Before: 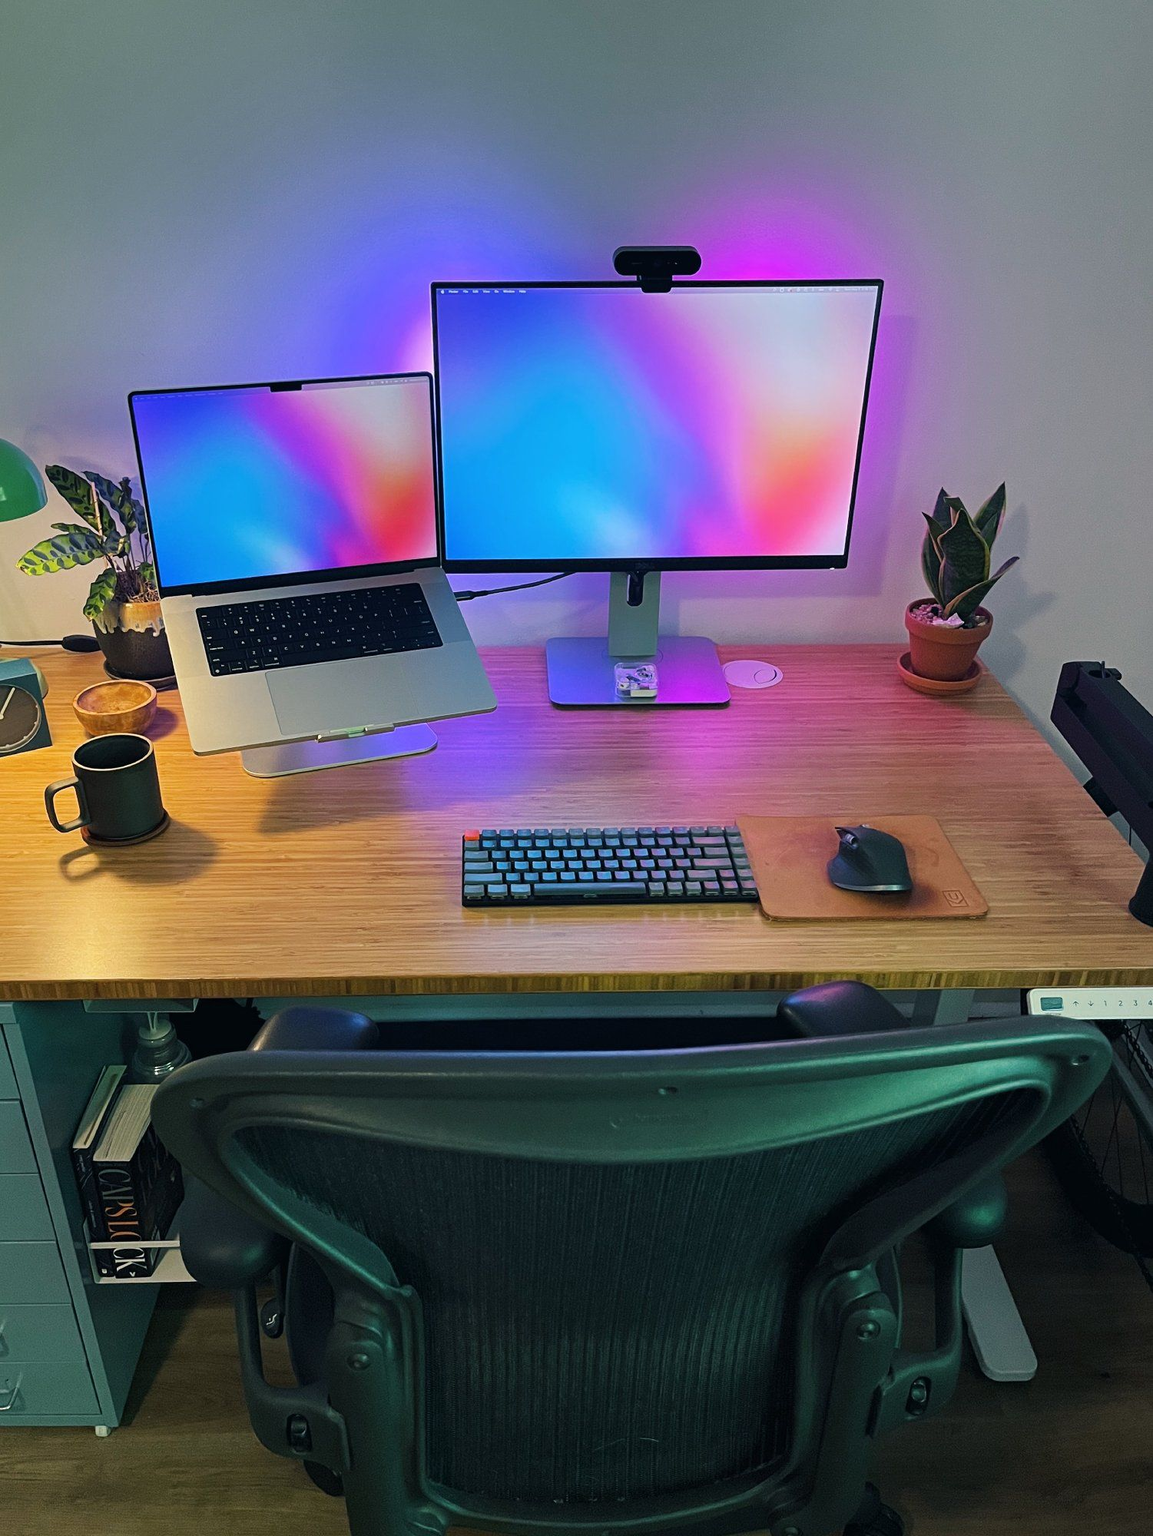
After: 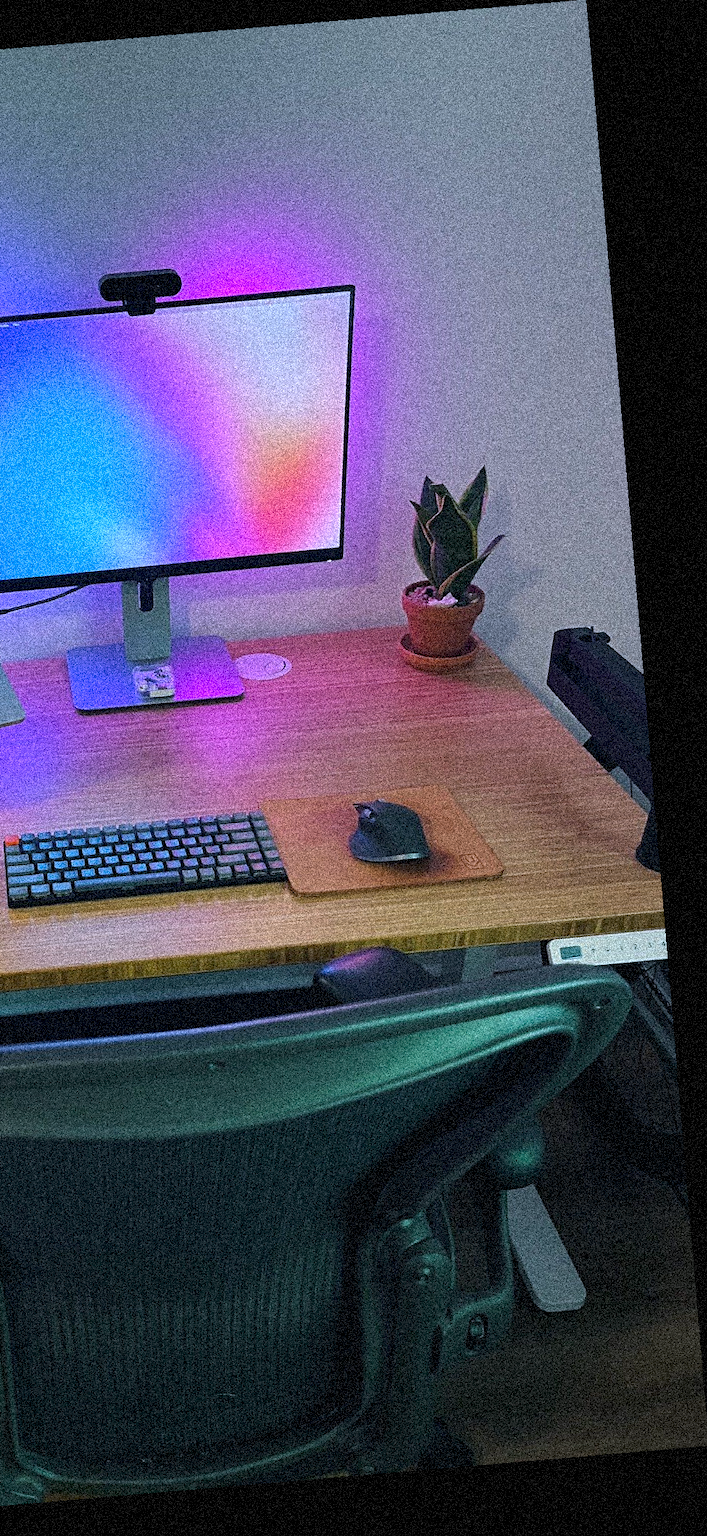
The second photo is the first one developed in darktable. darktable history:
grain: coarseness 3.75 ISO, strength 100%, mid-tones bias 0%
rotate and perspective: rotation -4.86°, automatic cropping off
white balance: red 0.967, blue 1.119, emerald 0.756
crop: left 41.402%
